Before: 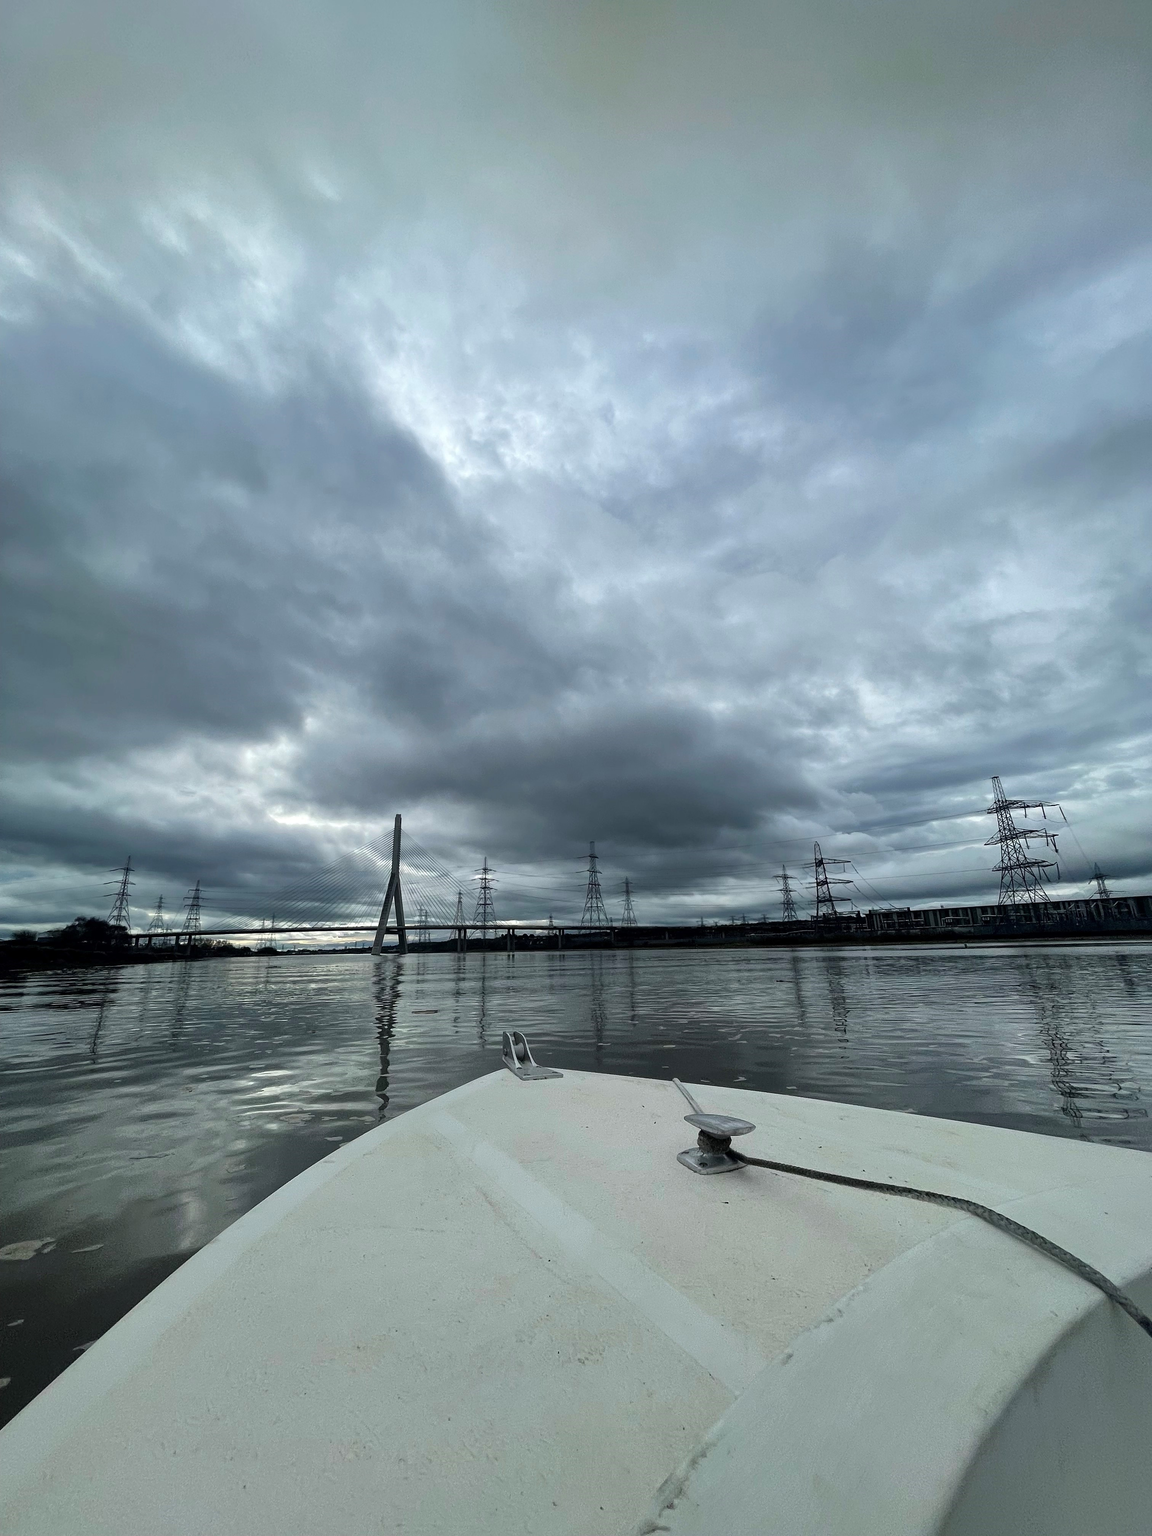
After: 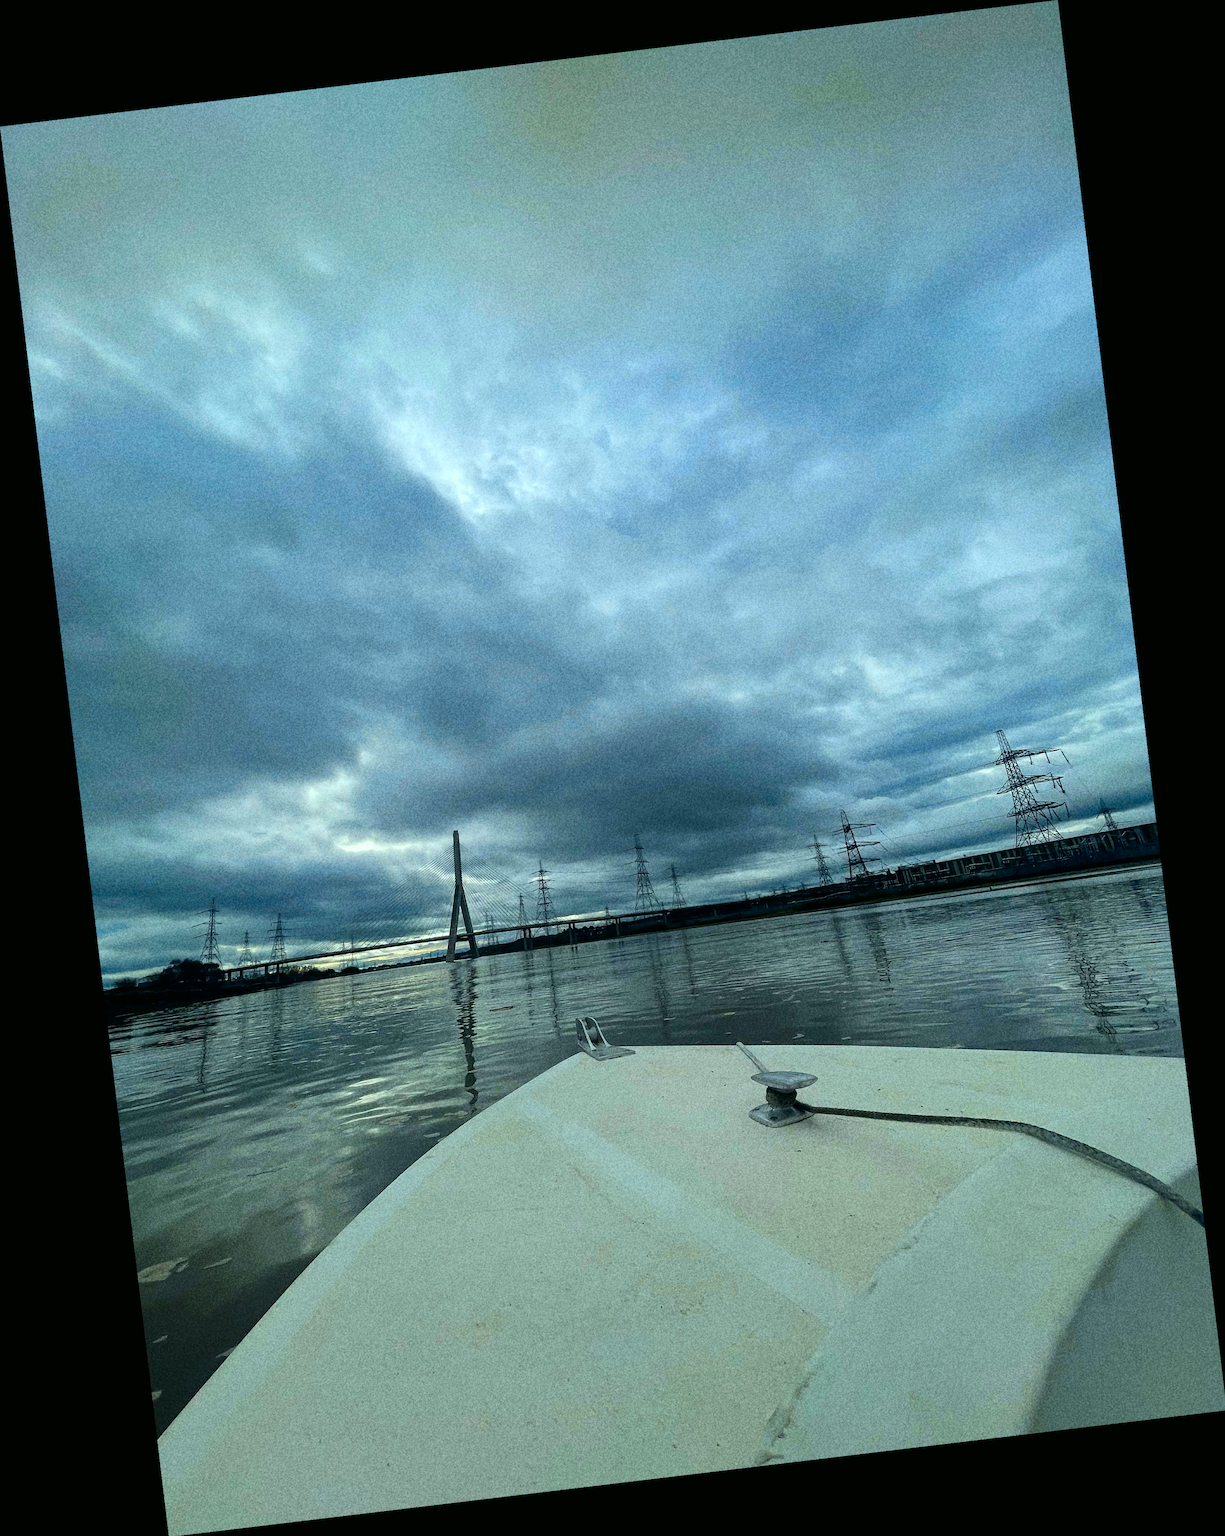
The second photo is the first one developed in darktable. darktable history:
rotate and perspective: rotation -6.83°, automatic cropping off
color contrast: green-magenta contrast 0.85, blue-yellow contrast 1.25, unbound 0
grain: coarseness 11.82 ISO, strength 36.67%, mid-tones bias 74.17%
color correction: highlights a* -7.33, highlights b* 1.26, shadows a* -3.55, saturation 1.4
